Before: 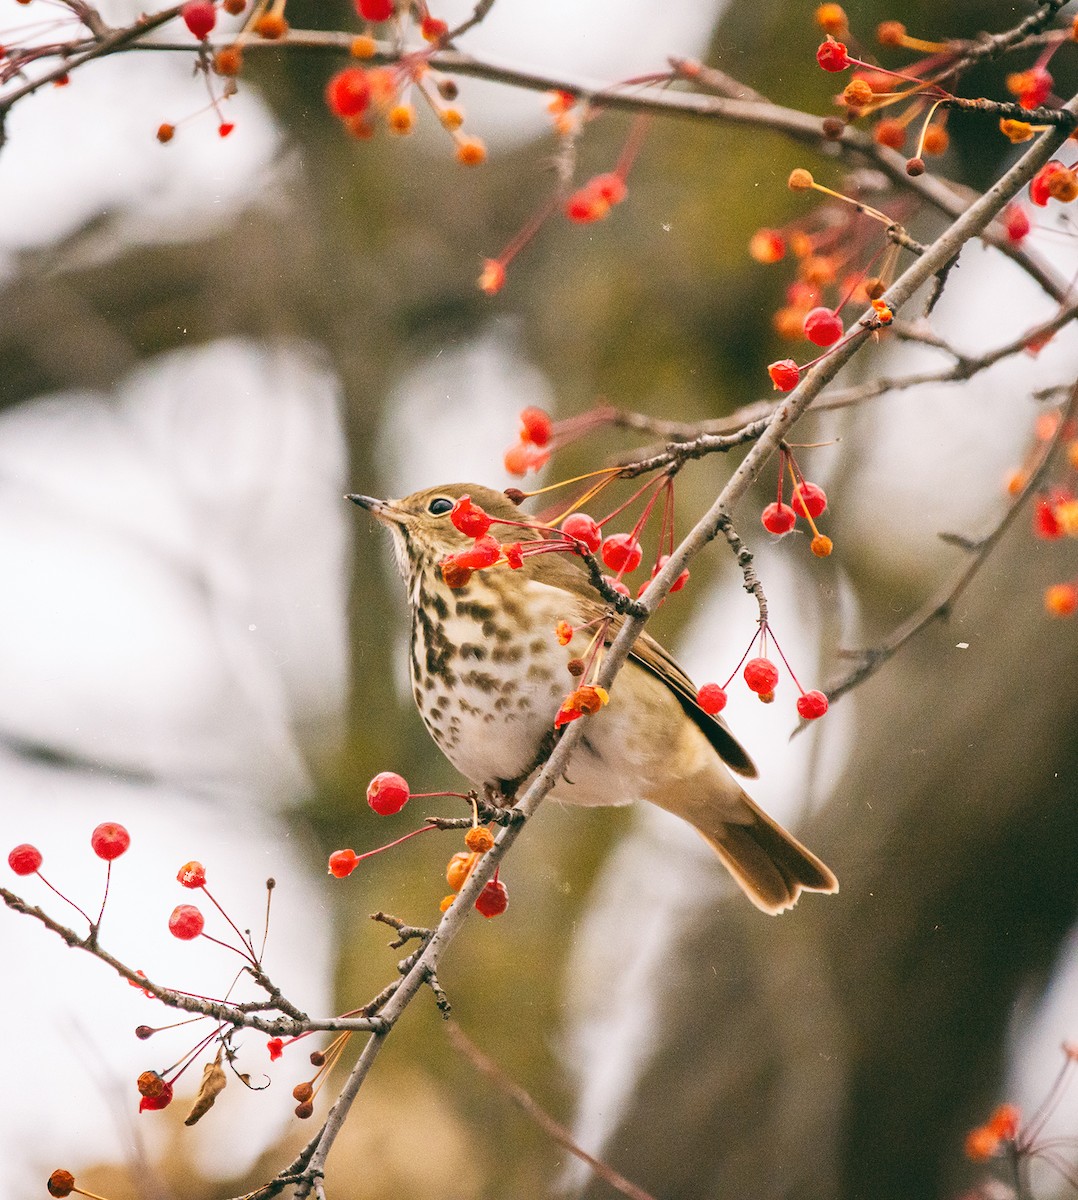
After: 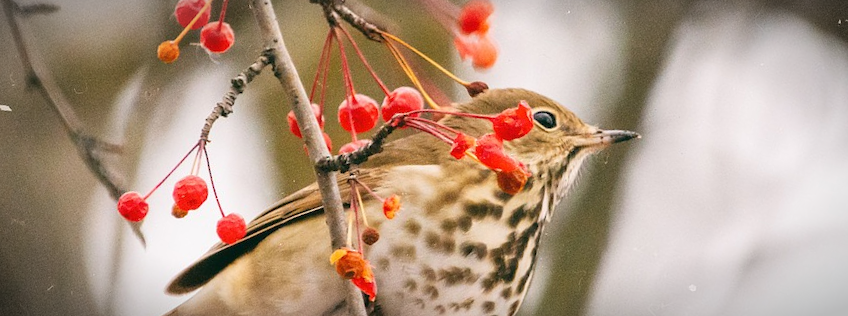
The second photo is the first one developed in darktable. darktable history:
crop and rotate: angle 16.12°, top 30.835%, bottom 35.653%
vignetting: fall-off start 87%, automatic ratio true
